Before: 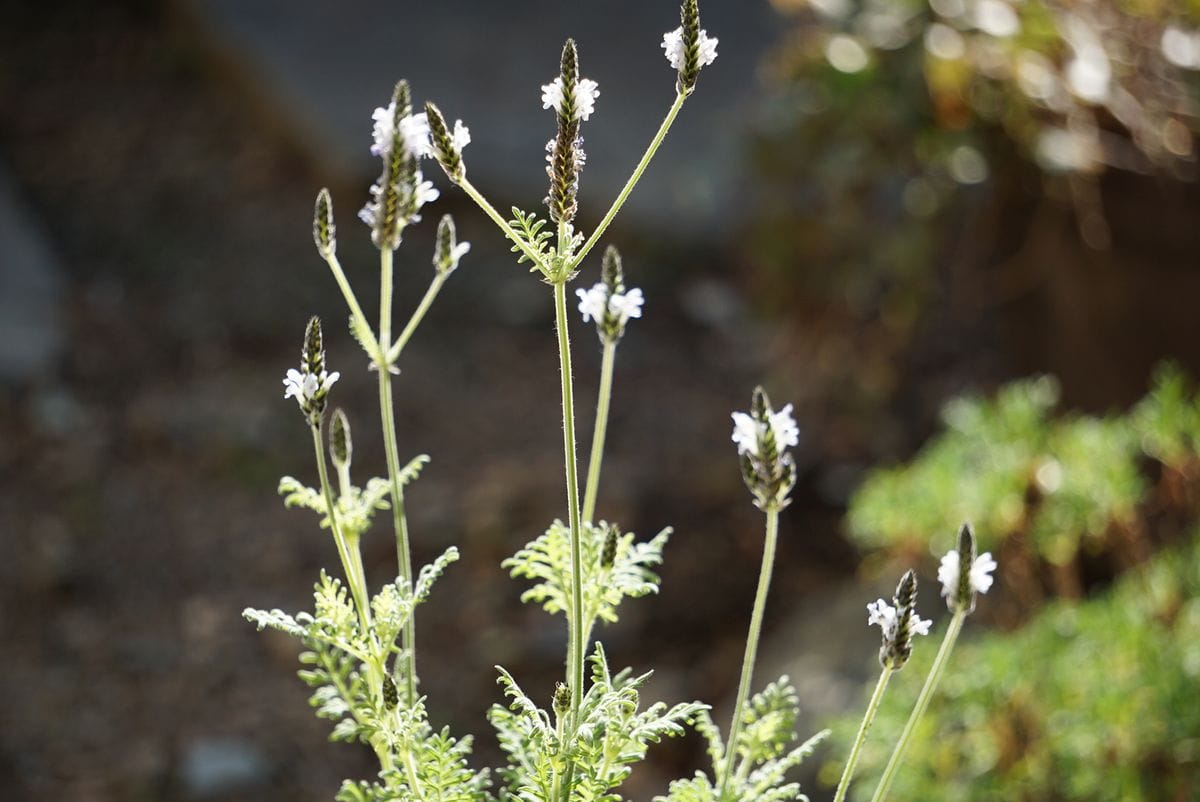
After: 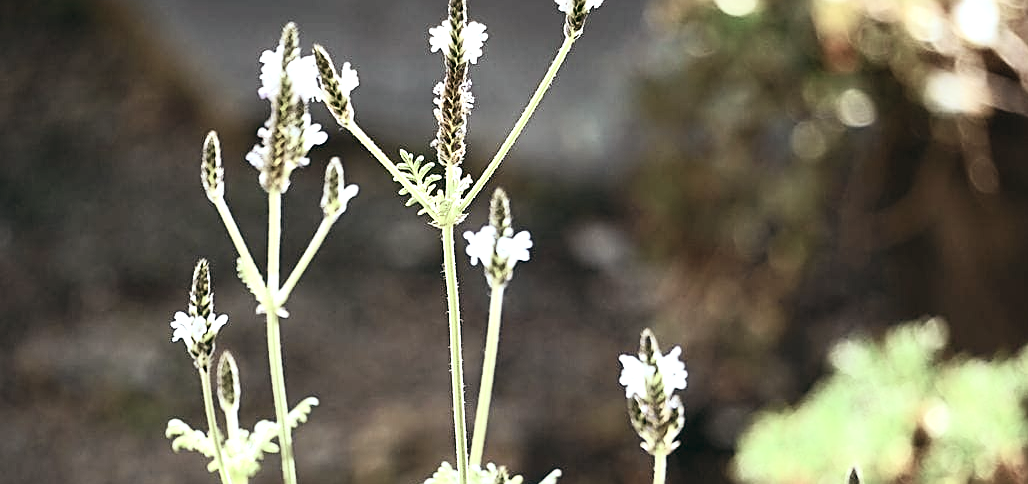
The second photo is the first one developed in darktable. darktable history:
tone curve: curves: ch0 [(0, 0) (0.051, 0.03) (0.096, 0.071) (0.241, 0.247) (0.455, 0.525) (0.594, 0.697) (0.741, 0.845) (0.871, 0.933) (1, 0.984)]; ch1 [(0, 0) (0.1, 0.038) (0.318, 0.243) (0.399, 0.351) (0.478, 0.469) (0.499, 0.499) (0.534, 0.549) (0.565, 0.594) (0.601, 0.634) (0.666, 0.7) (1, 1)]; ch2 [(0, 0) (0.453, 0.45) (0.479, 0.483) (0.504, 0.499) (0.52, 0.519) (0.541, 0.559) (0.592, 0.612) (0.824, 0.815) (1, 1)], color space Lab, independent channels, preserve colors none
crop and rotate: left 9.345%, top 7.22%, right 4.982%, bottom 32.331%
contrast brightness saturation: contrast 0.1, saturation -0.3
exposure: black level correction 0, exposure 1 EV, compensate highlight preservation false
color balance rgb: on, module defaults
sharpen: on, module defaults
color balance: lift [1, 0.994, 1.002, 1.006], gamma [0.957, 1.081, 1.016, 0.919], gain [0.97, 0.972, 1.01, 1.028], input saturation 91.06%, output saturation 79.8%
